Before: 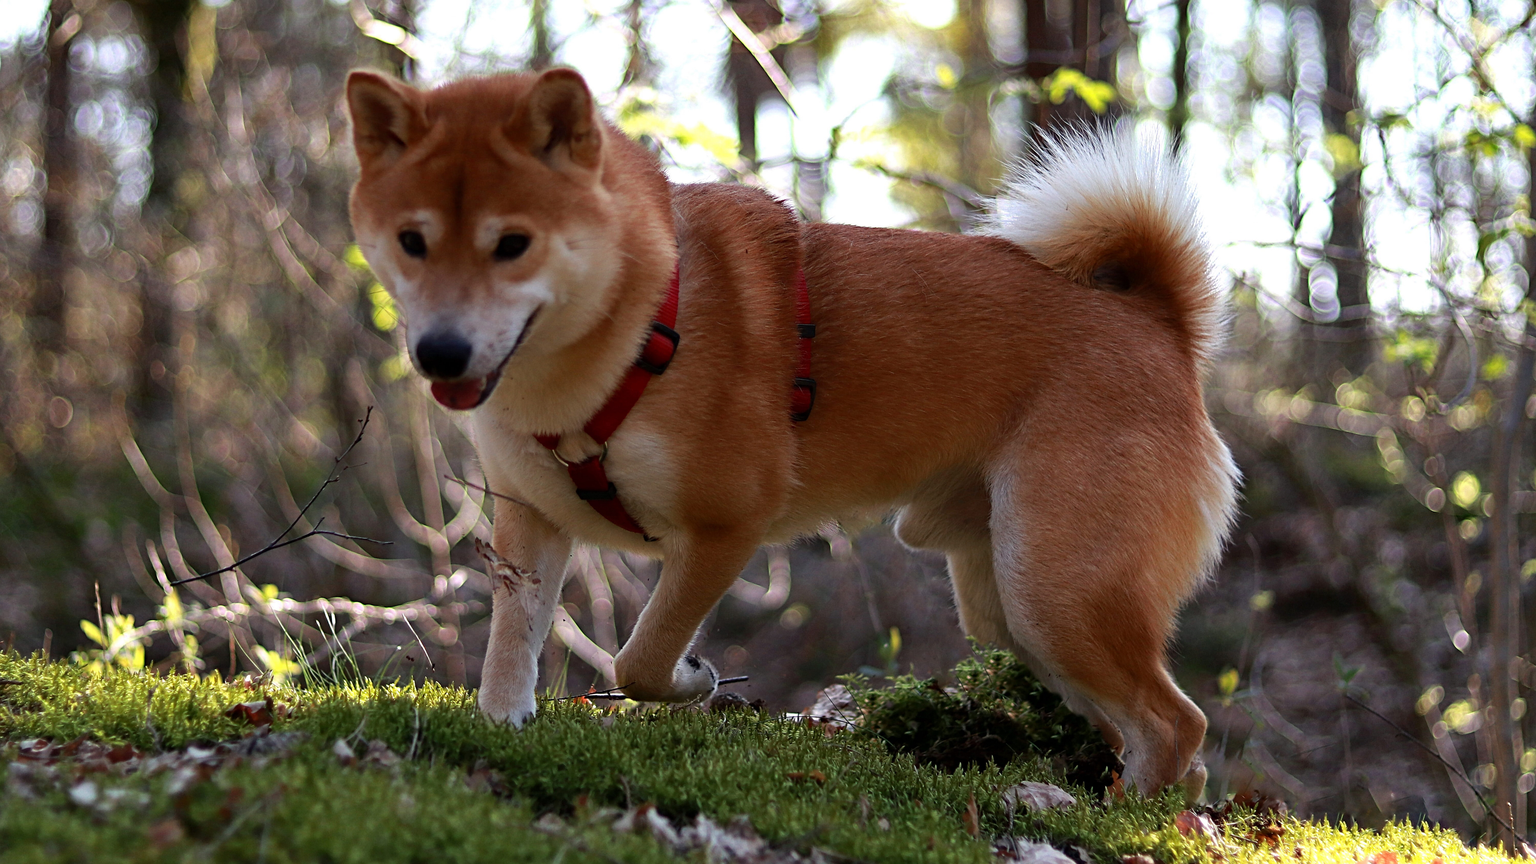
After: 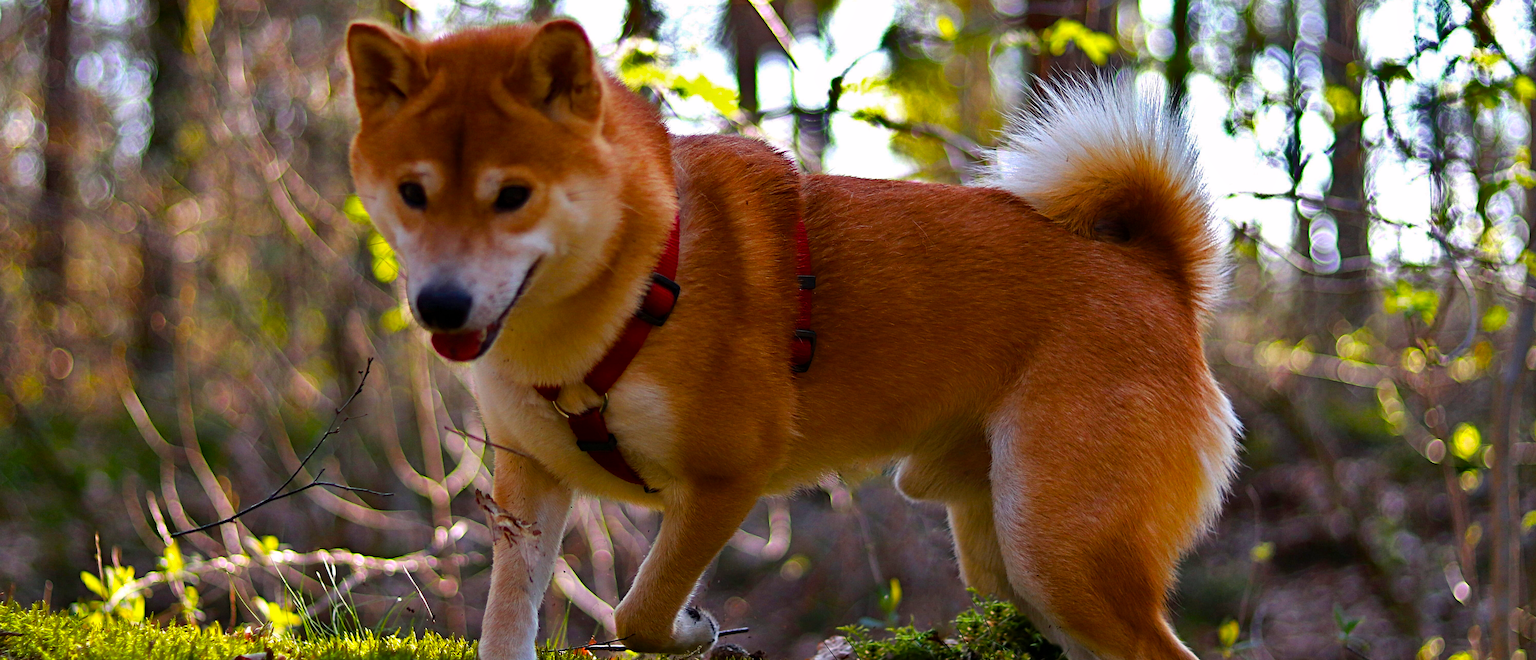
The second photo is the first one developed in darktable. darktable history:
crop: top 5.674%, bottom 17.926%
color balance rgb: highlights gain › chroma 0.164%, highlights gain › hue 331.92°, linear chroma grading › shadows 10.155%, linear chroma grading › highlights 10.07%, linear chroma grading › global chroma 14.559%, linear chroma grading › mid-tones 14.636%, perceptual saturation grading › global saturation 36.929%
shadows and highlights: shadows 20.73, highlights -82.61, soften with gaussian
